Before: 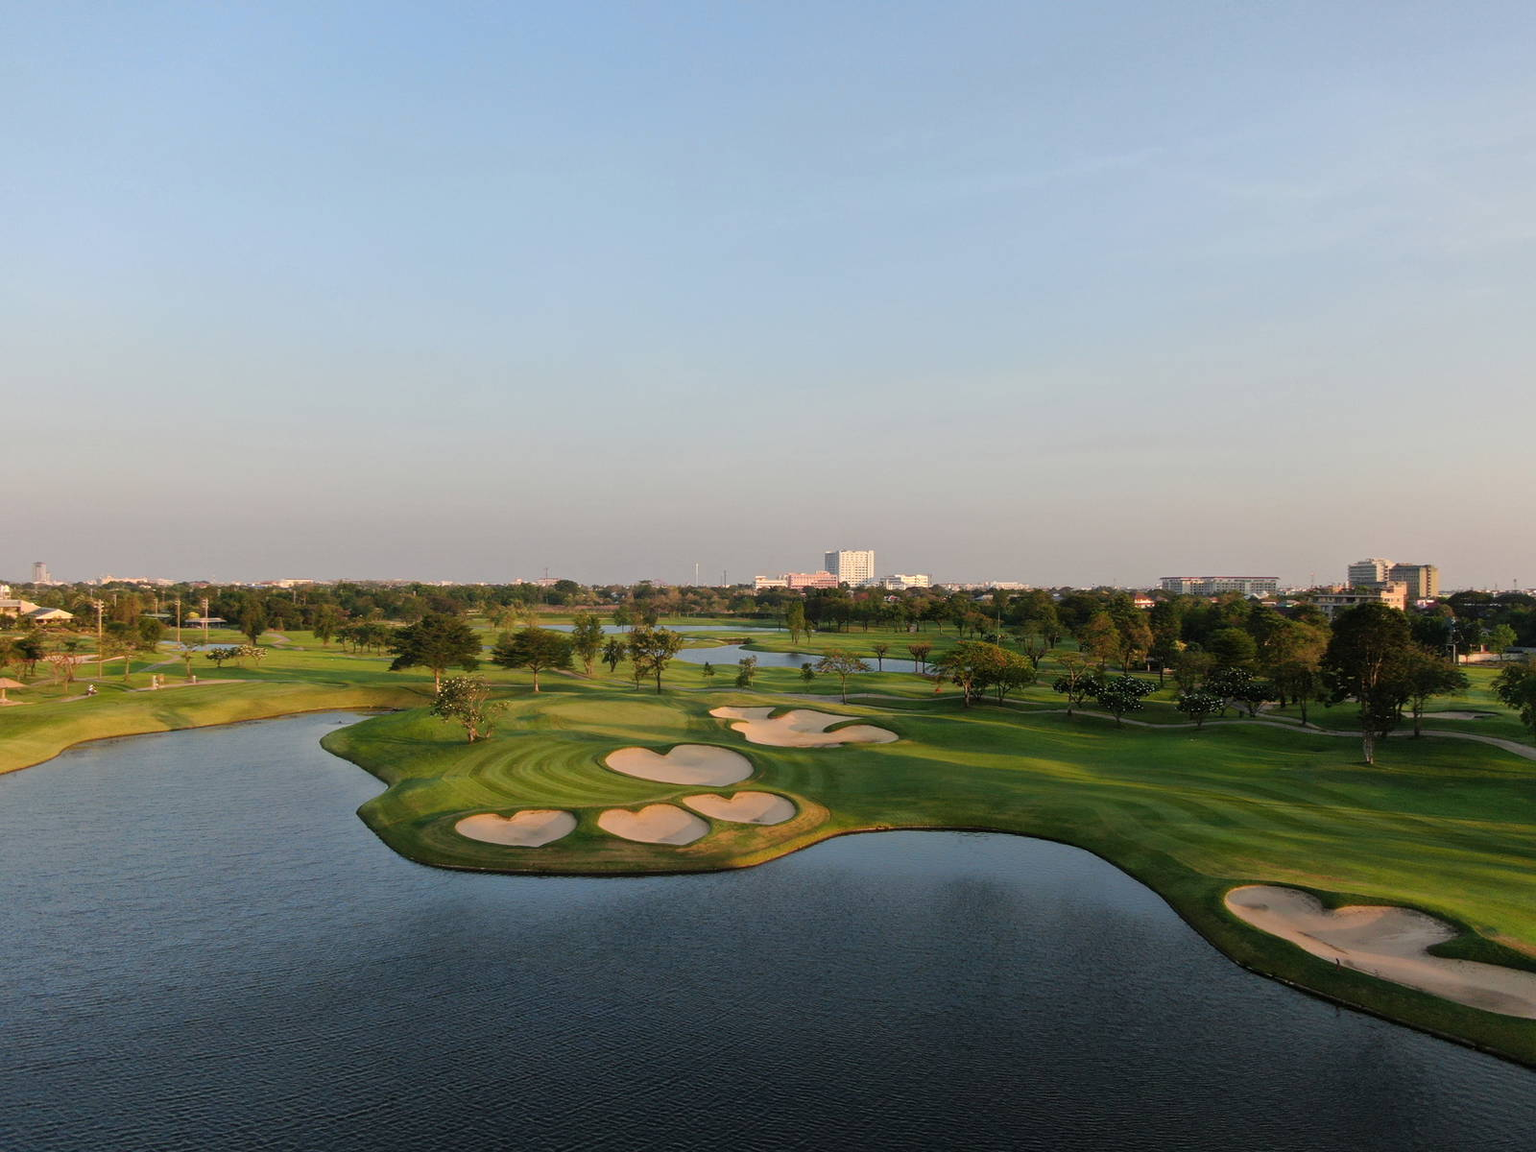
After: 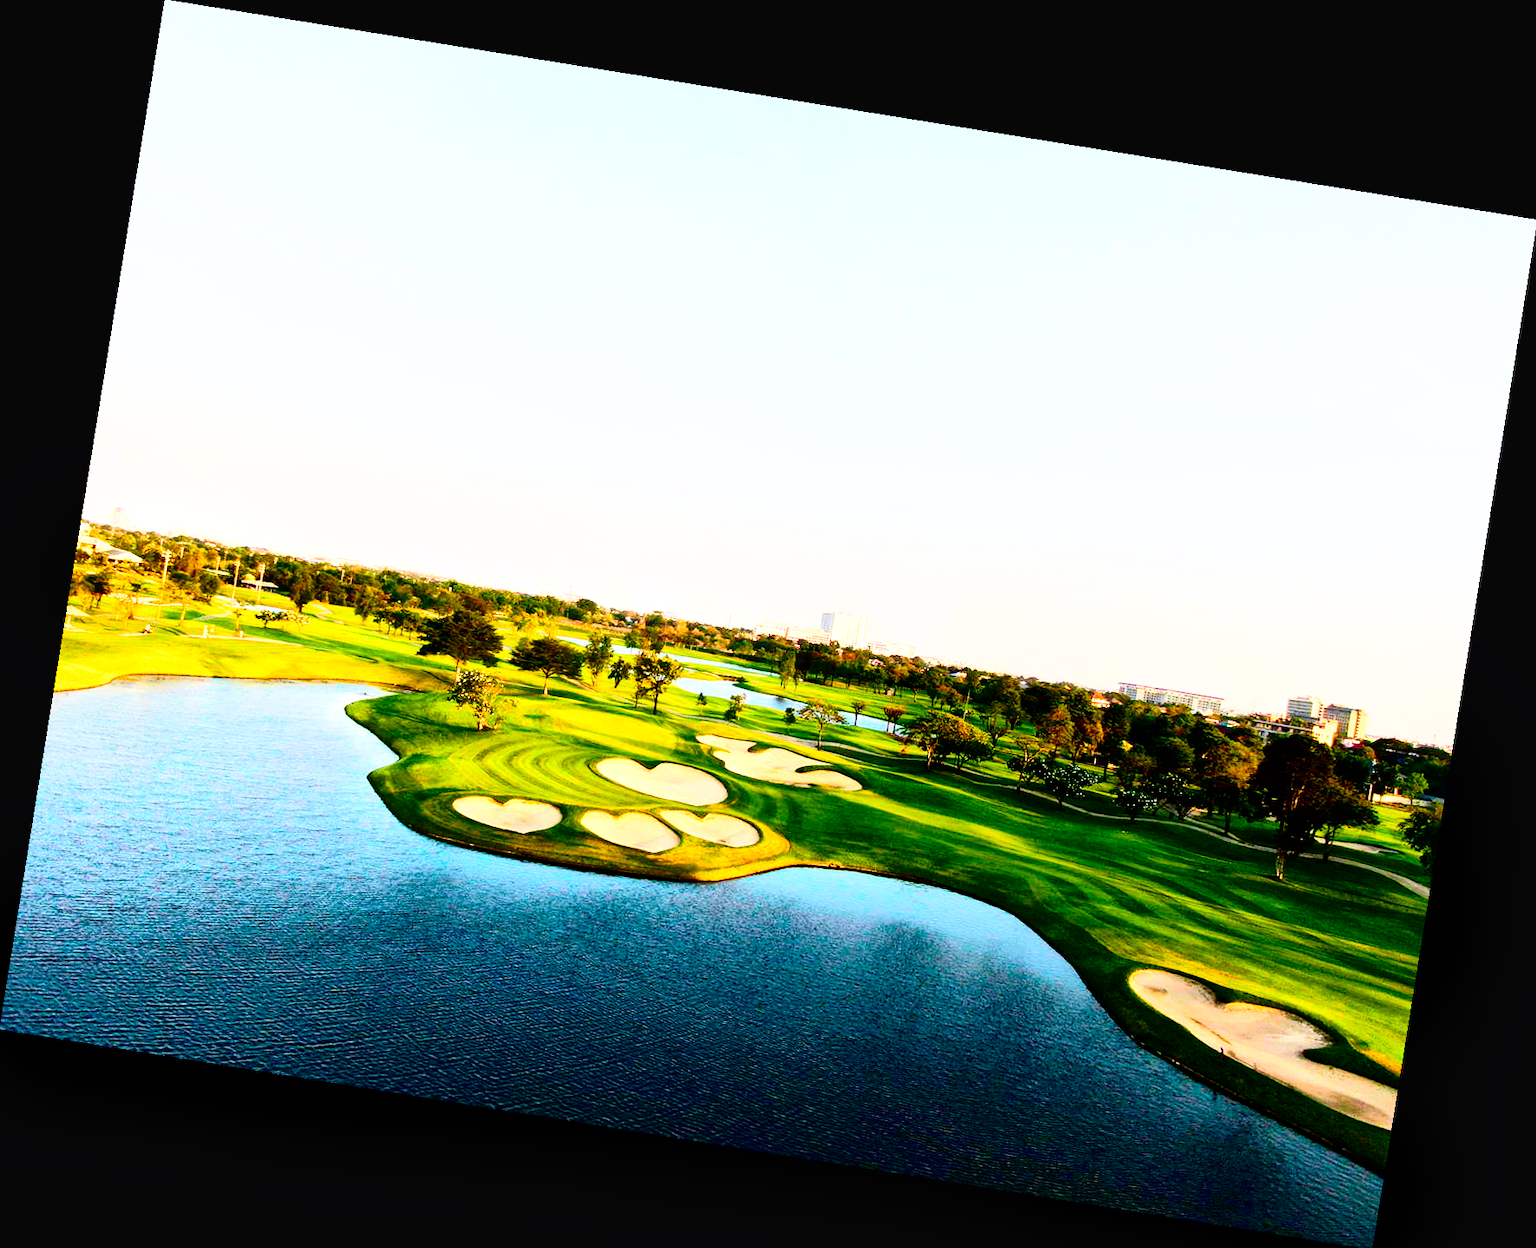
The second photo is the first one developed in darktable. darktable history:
color balance rgb: perceptual saturation grading › global saturation 24.74%, perceptual saturation grading › highlights -51.22%, perceptual saturation grading › mid-tones 19.16%, perceptual saturation grading › shadows 60.98%, global vibrance 50%
shadows and highlights: shadows 0, highlights 40
tone curve: curves: ch0 [(0, 0.018) (0.061, 0.041) (0.205, 0.191) (0.289, 0.292) (0.39, 0.424) (0.493, 0.551) (0.666, 0.743) (0.795, 0.841) (1, 0.998)]; ch1 [(0, 0) (0.385, 0.343) (0.439, 0.415) (0.494, 0.498) (0.501, 0.501) (0.51, 0.509) (0.548, 0.563) (0.586, 0.61) (0.684, 0.658) (0.783, 0.804) (1, 1)]; ch2 [(0, 0) (0.304, 0.31) (0.403, 0.399) (0.441, 0.428) (0.47, 0.469) (0.498, 0.496) (0.524, 0.538) (0.566, 0.579) (0.648, 0.665) (0.697, 0.699) (1, 1)], color space Lab, independent channels, preserve colors none
local contrast: mode bilateral grid, contrast 20, coarseness 50, detail 171%, midtone range 0.2
base curve: curves: ch0 [(0, 0) (0.012, 0.01) (0.073, 0.168) (0.31, 0.711) (0.645, 0.957) (1, 1)], preserve colors none
rotate and perspective: rotation 9.12°, automatic cropping off
contrast brightness saturation: contrast 0.28
